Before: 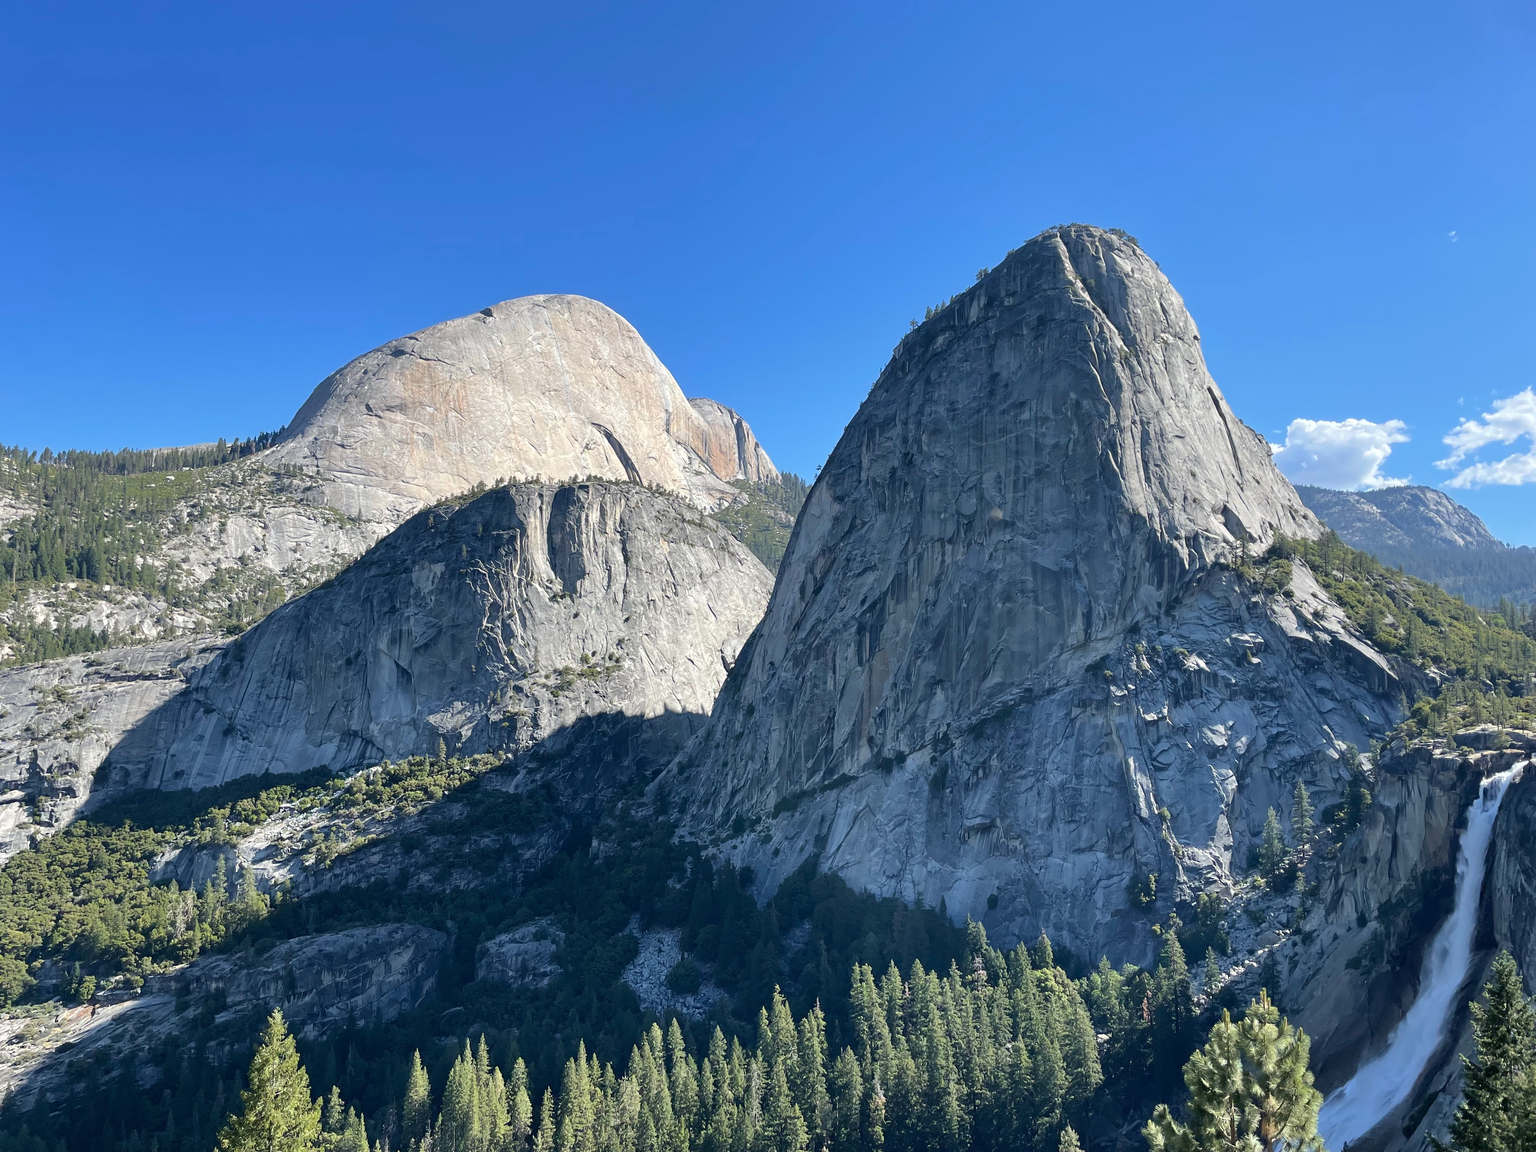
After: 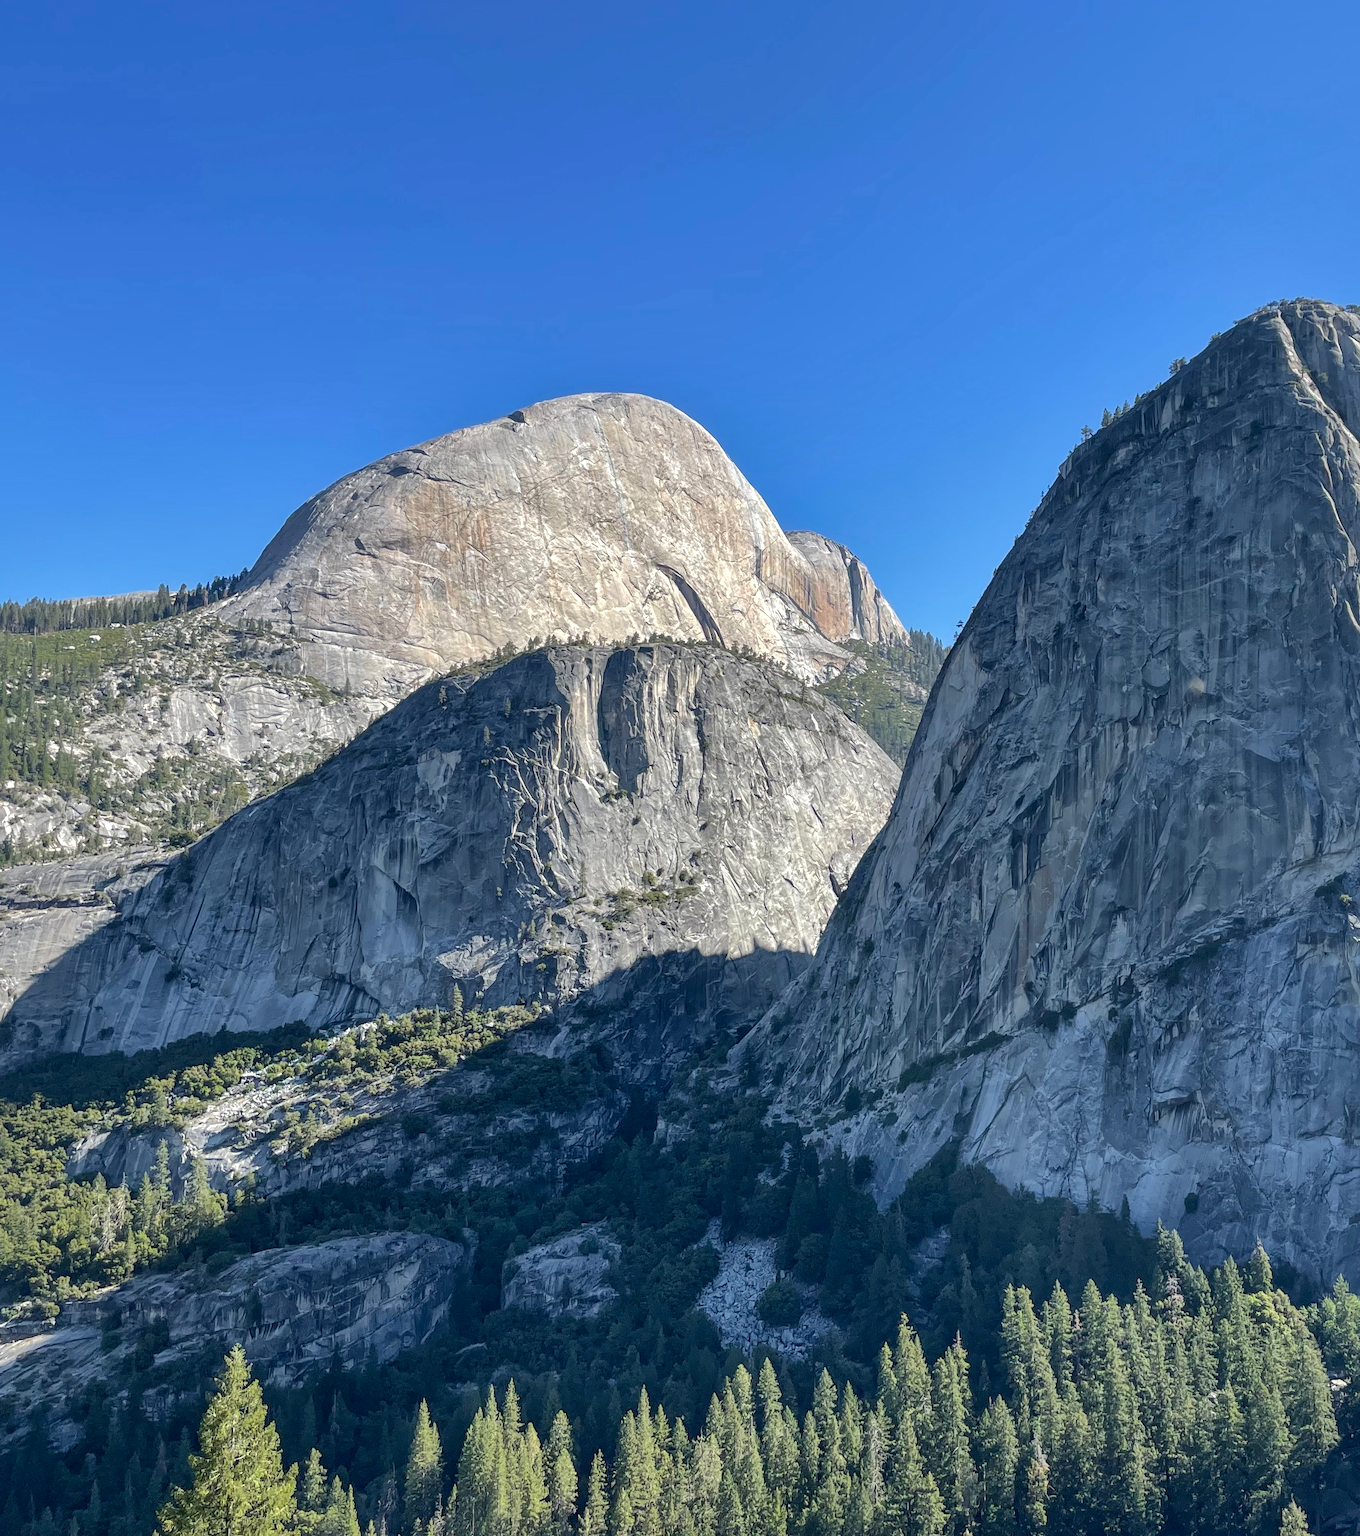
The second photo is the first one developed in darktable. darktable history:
crop and rotate: left 6.477%, right 27.113%
local contrast: on, module defaults
shadows and highlights: shadows 39.65, highlights -59.99
exposure: compensate exposure bias true, compensate highlight preservation false
